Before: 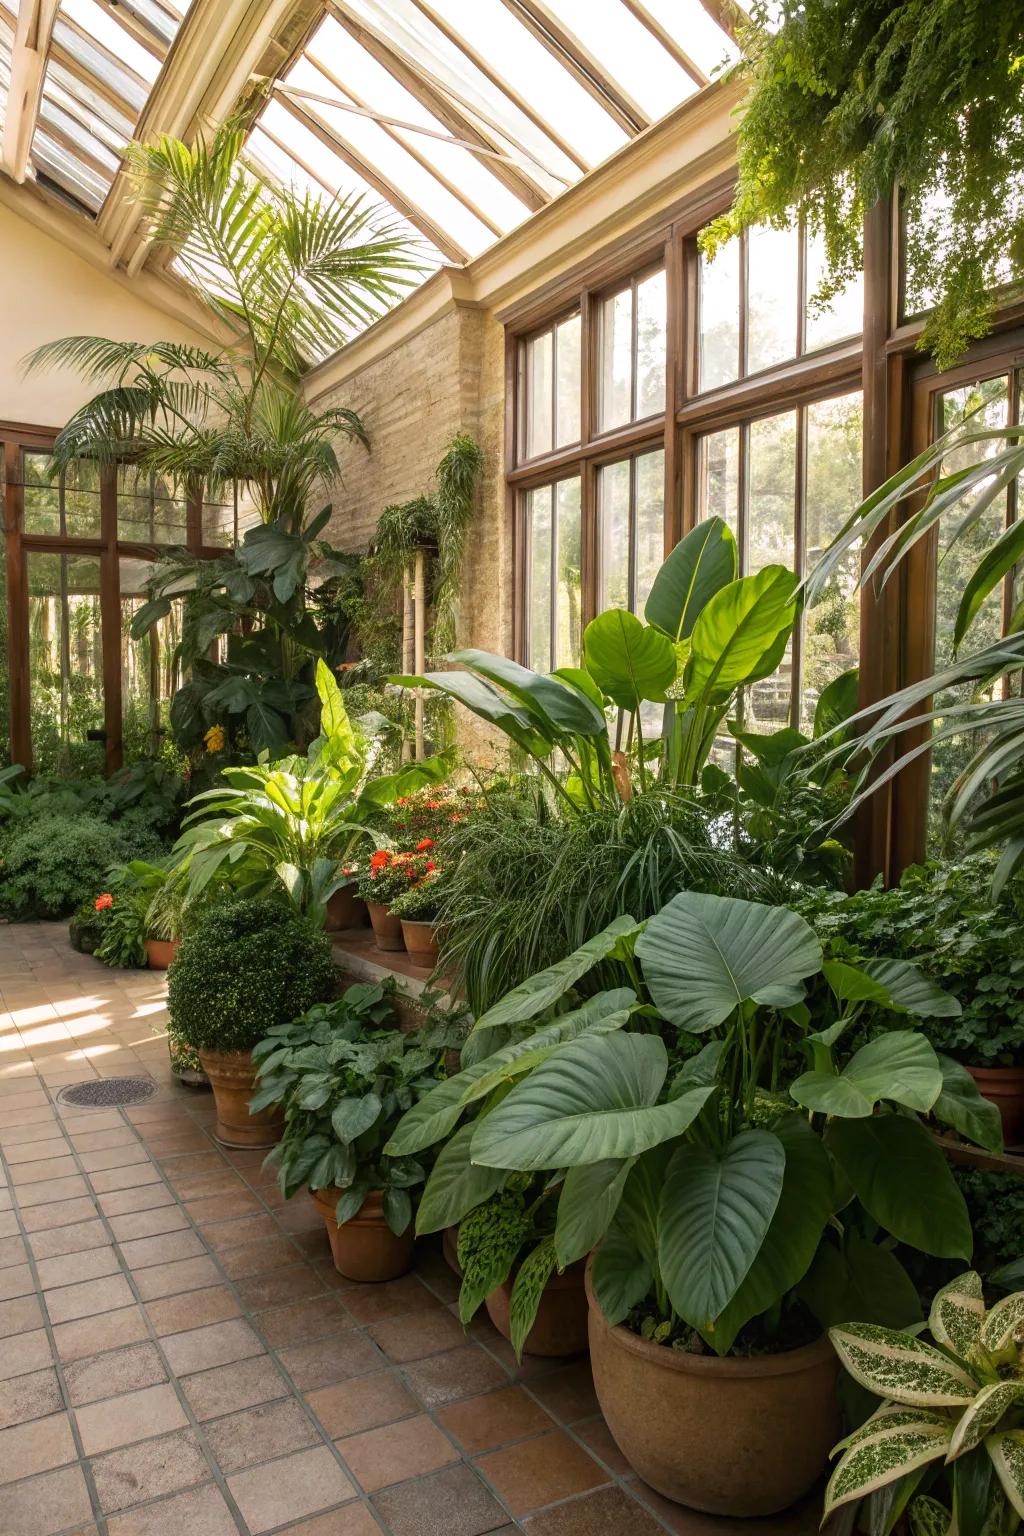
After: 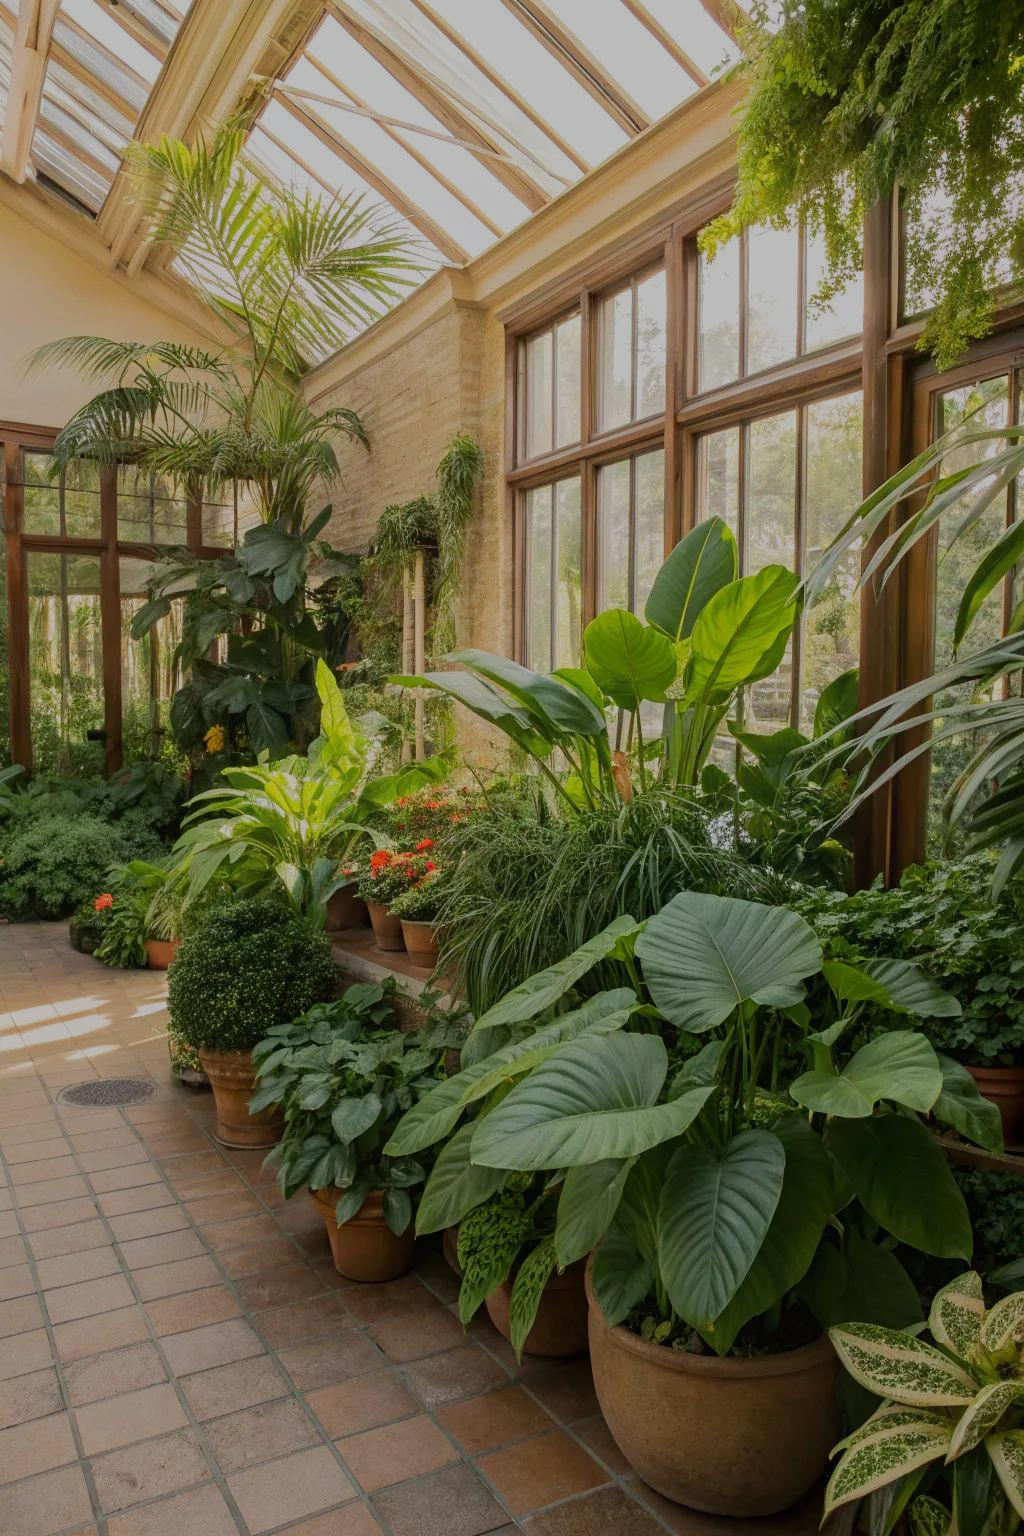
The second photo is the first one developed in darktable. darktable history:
tone equalizer: -8 EV -0.04 EV, -7 EV 0.011 EV, -6 EV -0.006 EV, -5 EV 0.008 EV, -4 EV -0.04 EV, -3 EV -0.232 EV, -2 EV -0.667 EV, -1 EV -0.986 EV, +0 EV -0.946 EV, edges refinement/feathering 500, mask exposure compensation -1.57 EV, preserve details no
